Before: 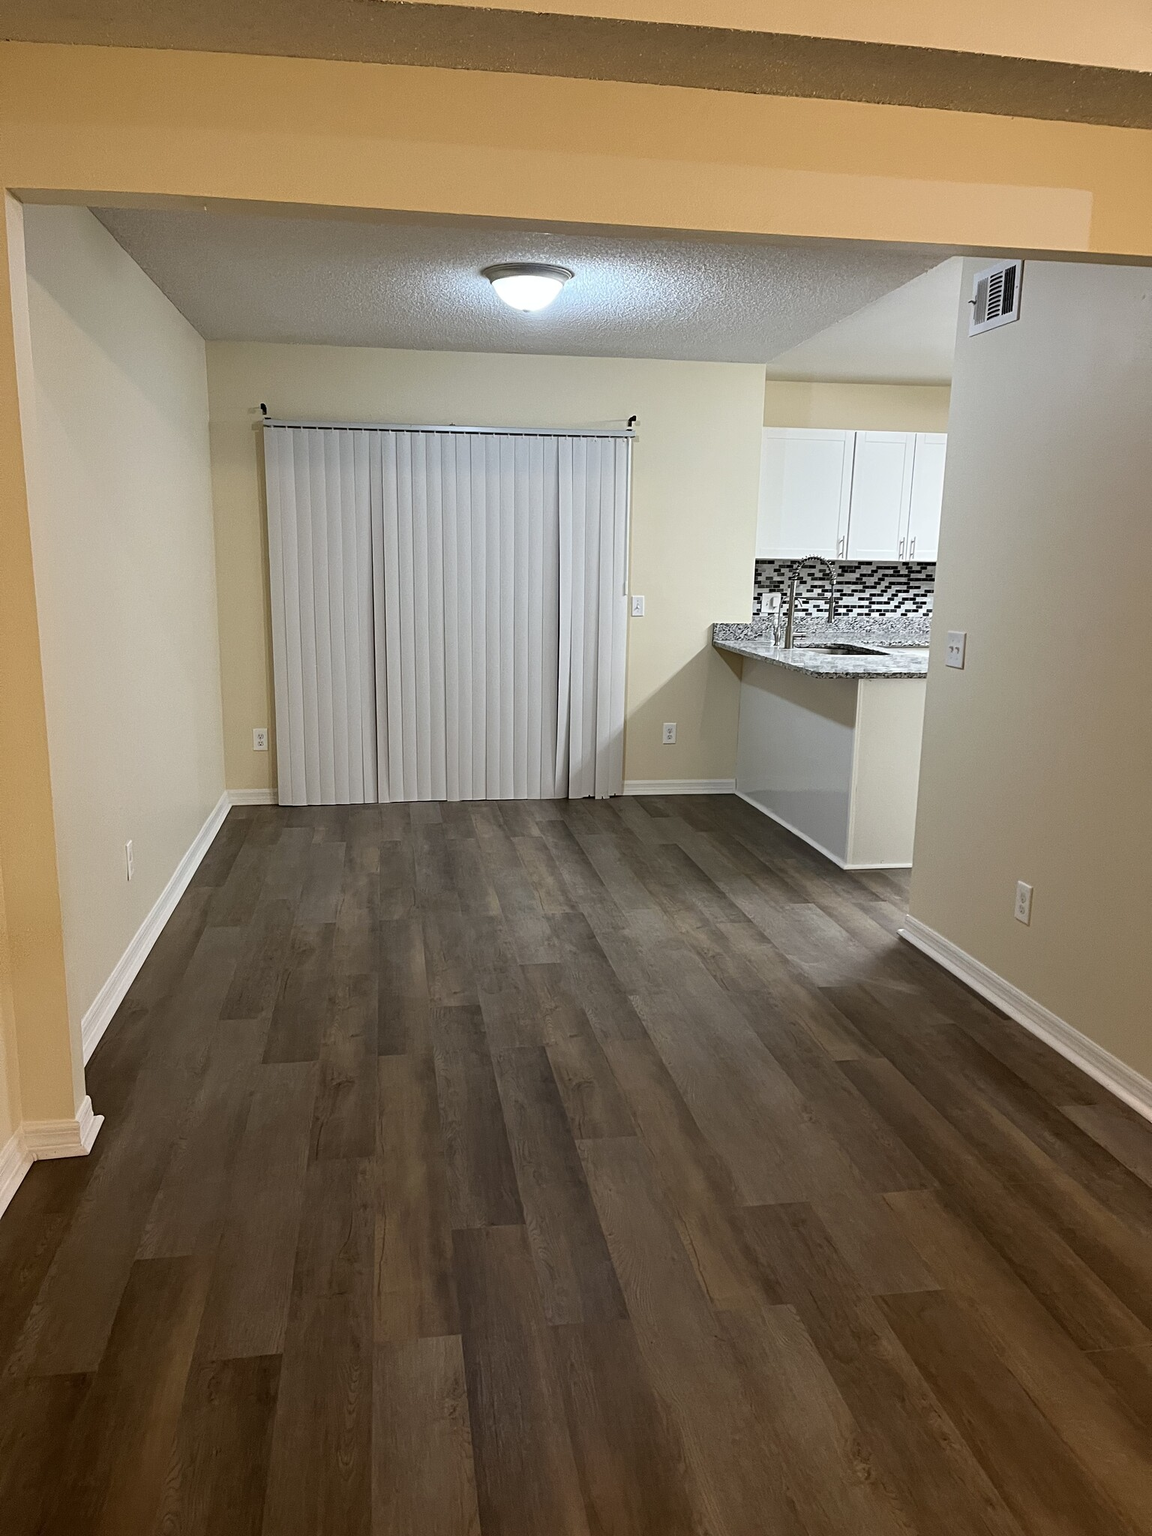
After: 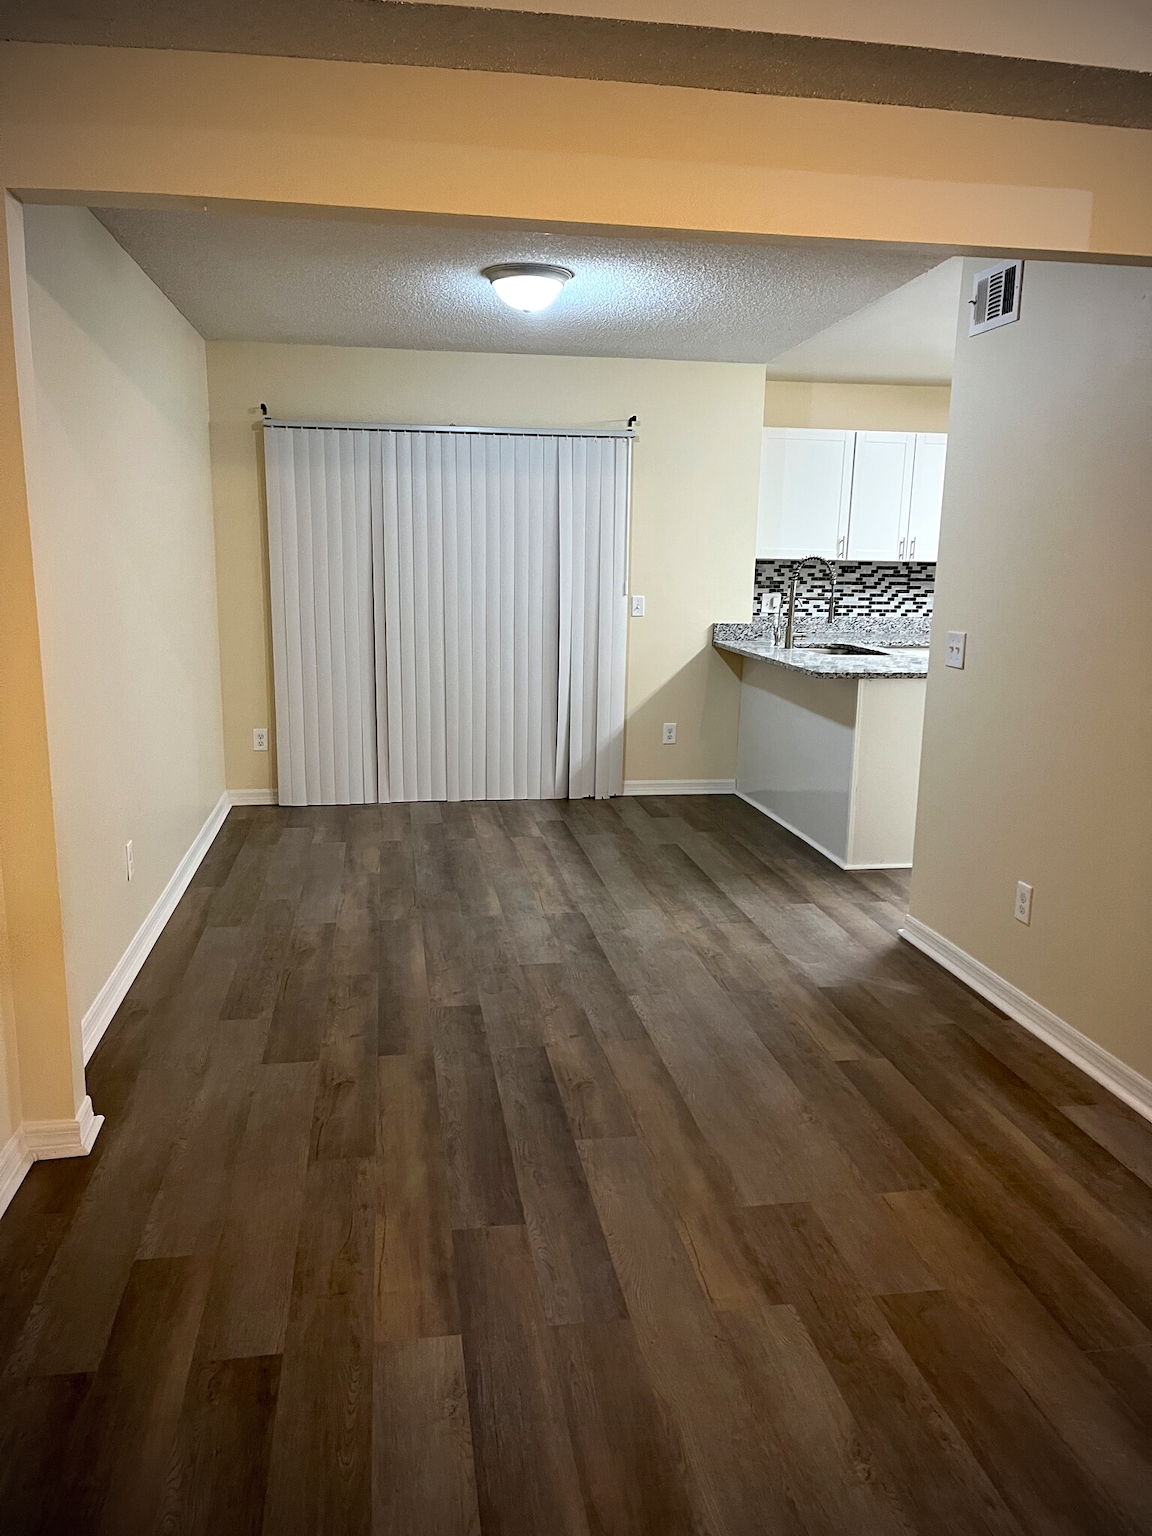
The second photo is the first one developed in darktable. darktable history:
vignetting: fall-off start 73.24%, brightness -0.692, unbound false
exposure: black level correction 0.007, exposure 0.16 EV, compensate highlight preservation false
